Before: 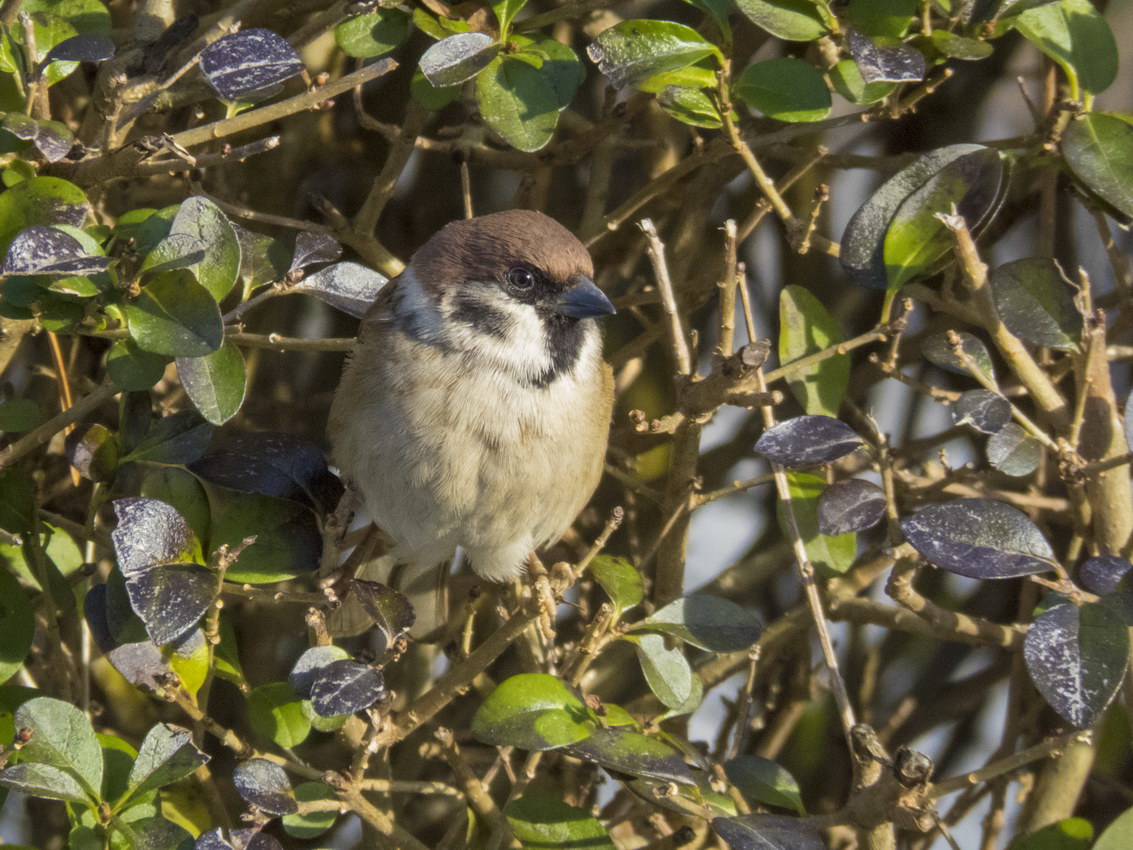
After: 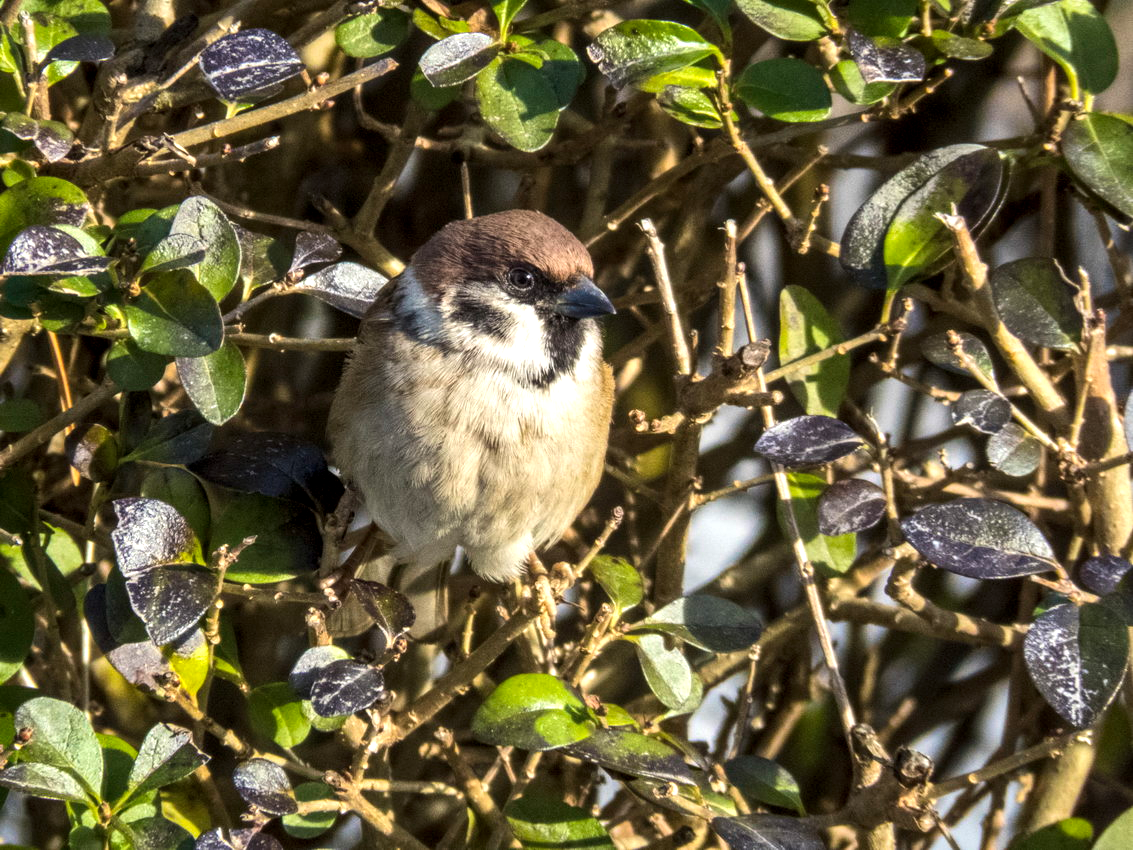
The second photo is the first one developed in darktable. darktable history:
tone equalizer: -8 EV -0.758 EV, -7 EV -0.707 EV, -6 EV -0.614 EV, -5 EV -0.397 EV, -3 EV 0.381 EV, -2 EV 0.6 EV, -1 EV 0.694 EV, +0 EV 0.738 EV, edges refinement/feathering 500, mask exposure compensation -1.57 EV, preserve details no
local contrast: detail 130%
